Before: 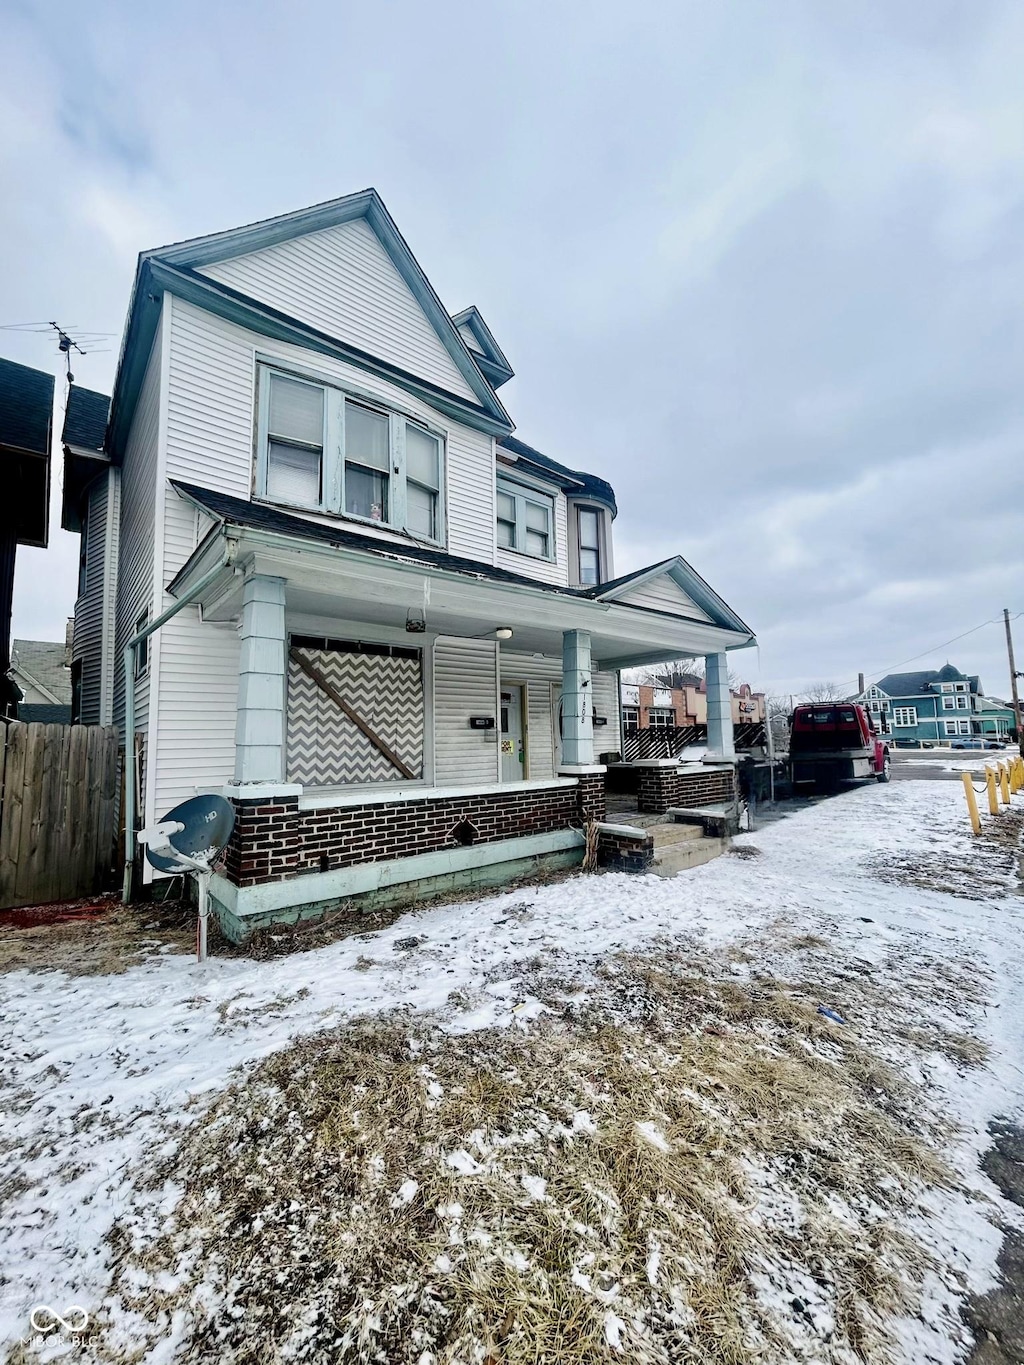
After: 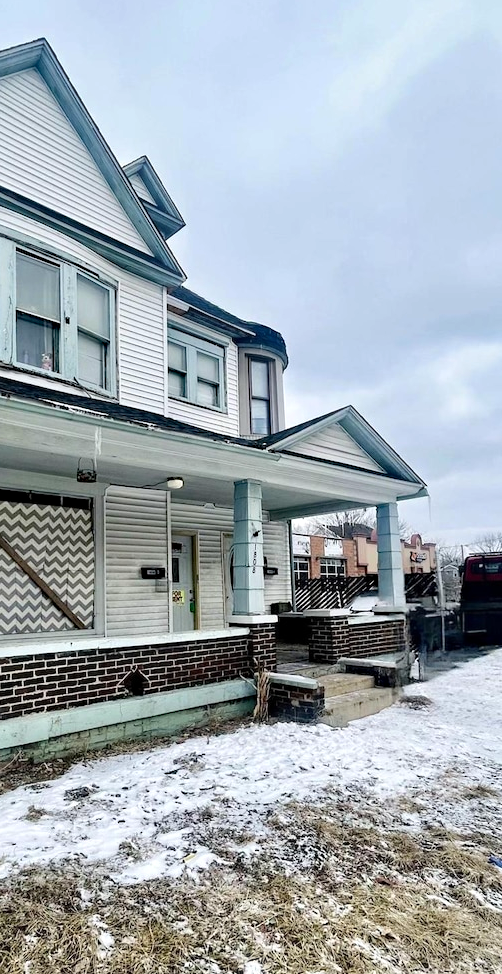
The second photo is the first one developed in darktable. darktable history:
crop: left 32.184%, top 11.005%, right 18.723%, bottom 17.588%
haze removal: compatibility mode true, adaptive false
exposure: exposure 0.175 EV, compensate highlight preservation false
